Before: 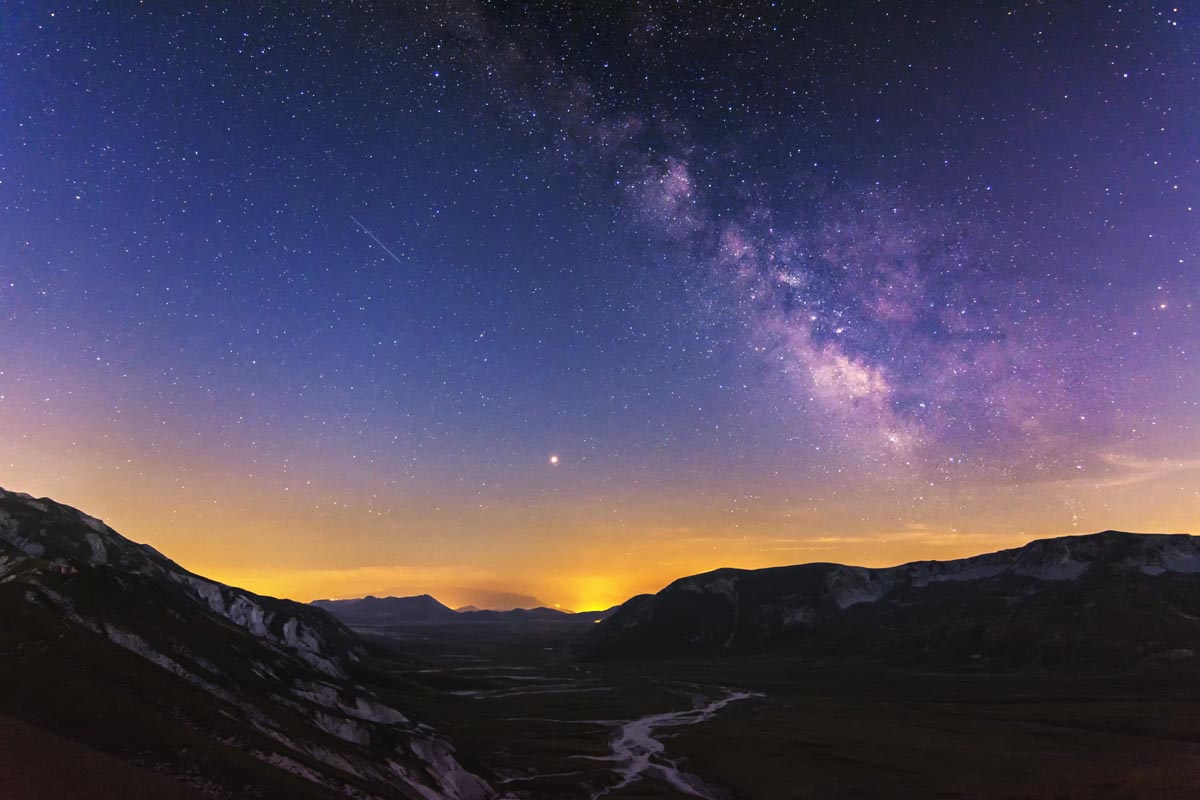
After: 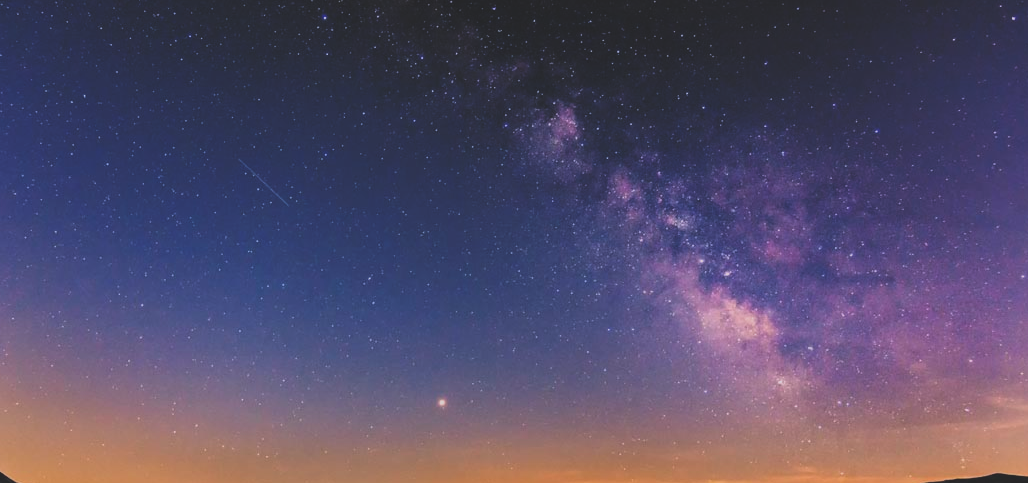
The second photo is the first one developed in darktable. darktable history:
crop and rotate: left 9.345%, top 7.22%, right 4.982%, bottom 32.331%
rgb curve: curves: ch0 [(0, 0.186) (0.314, 0.284) (0.775, 0.708) (1, 1)], compensate middle gray true, preserve colors none
filmic rgb: black relative exposure -7.65 EV, white relative exposure 4.56 EV, hardness 3.61
